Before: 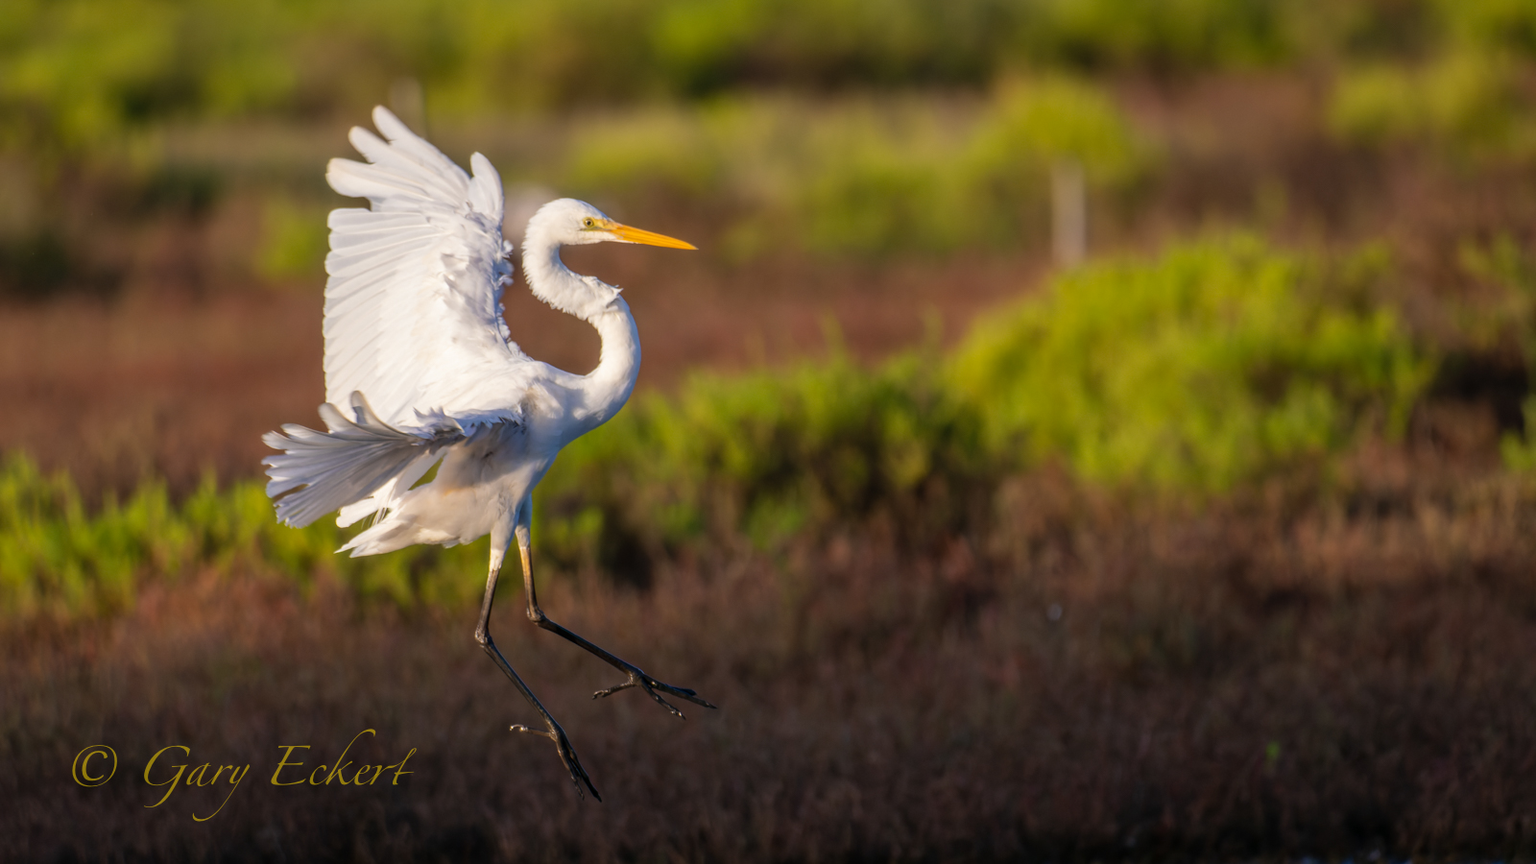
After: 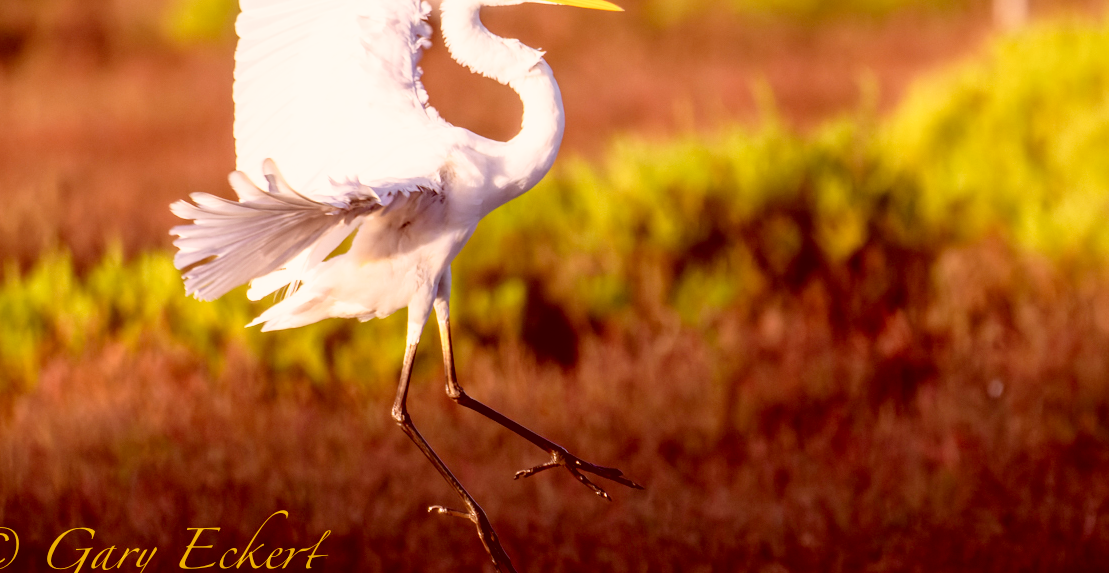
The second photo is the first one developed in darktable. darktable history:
color correction: highlights a* 9.03, highlights b* 8.71, shadows a* 40, shadows b* 40, saturation 0.8
crop: left 6.488%, top 27.668%, right 24.183%, bottom 8.656%
base curve: curves: ch0 [(0, 0) (0.012, 0.01) (0.073, 0.168) (0.31, 0.711) (0.645, 0.957) (1, 1)], preserve colors none
